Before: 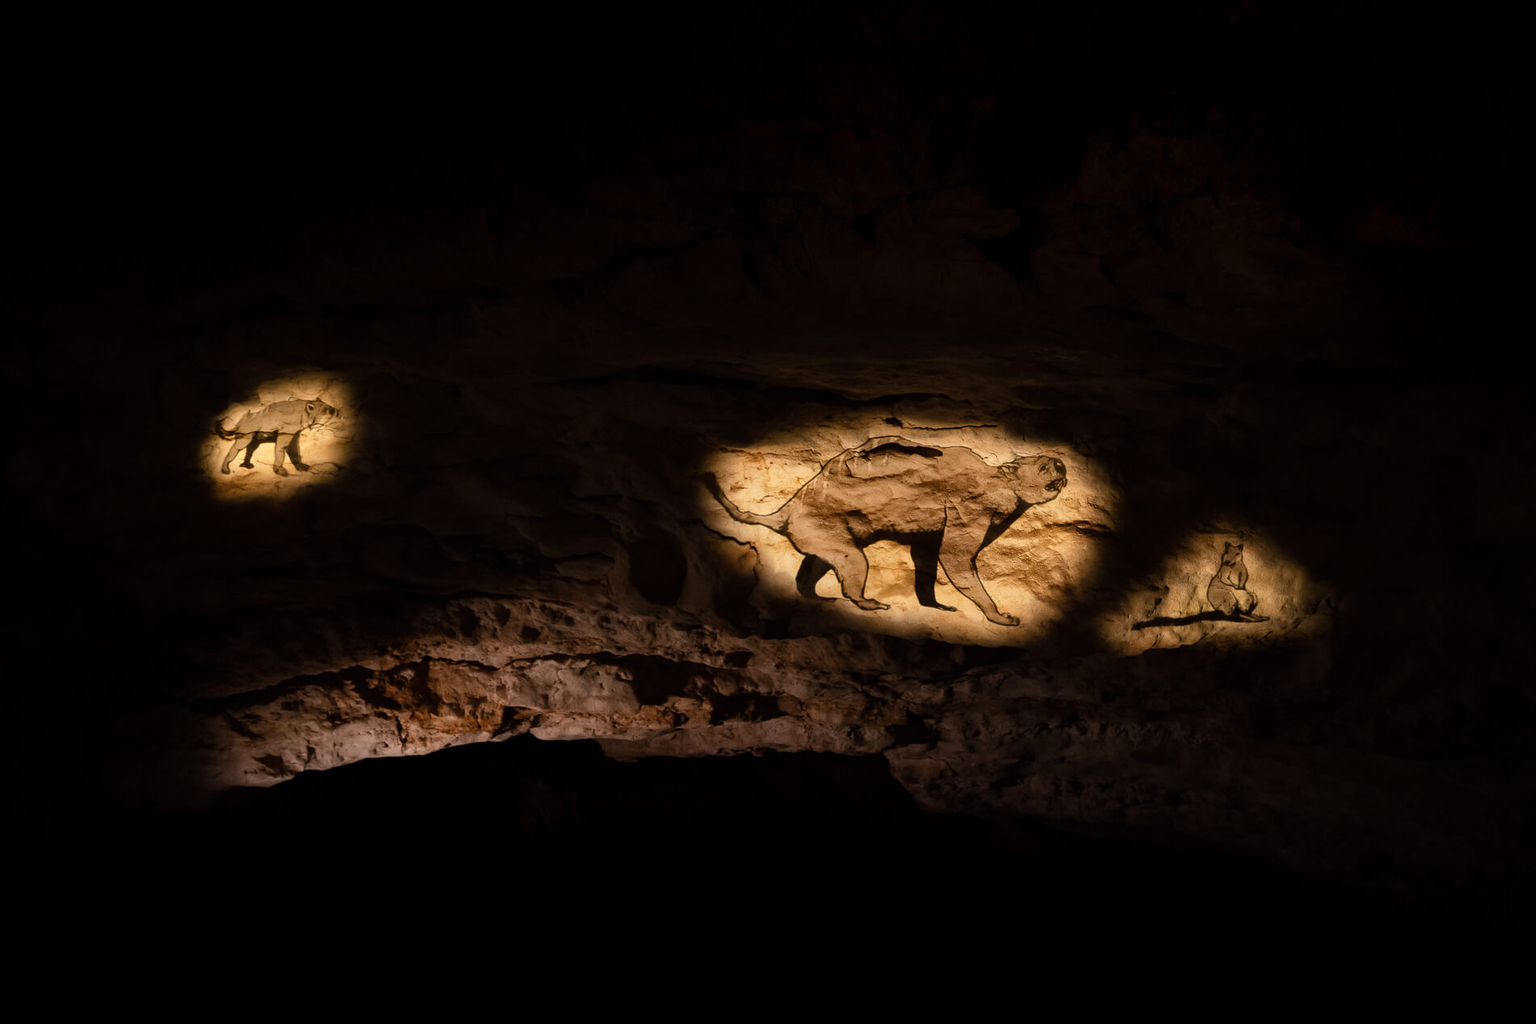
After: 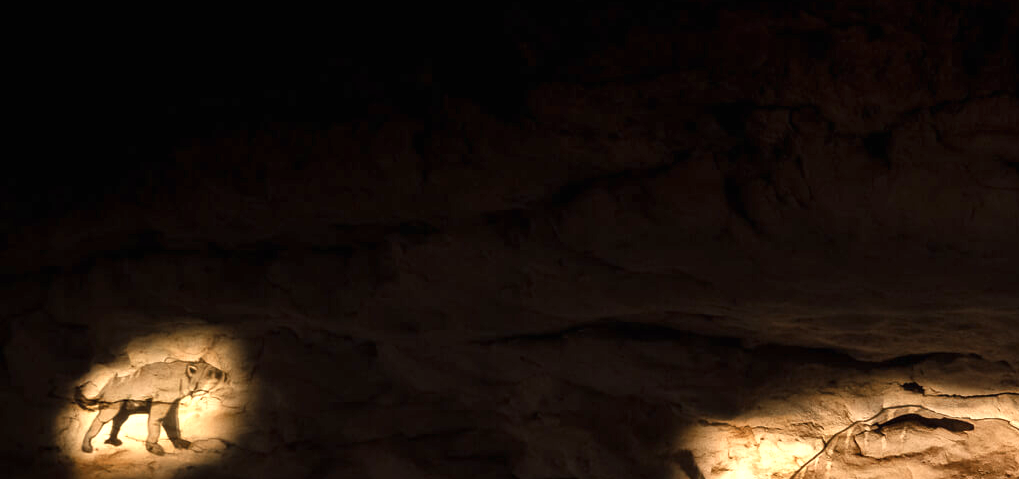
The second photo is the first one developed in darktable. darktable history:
color zones: curves: ch0 [(0, 0.5) (0.125, 0.4) (0.25, 0.5) (0.375, 0.4) (0.5, 0.4) (0.625, 0.6) (0.75, 0.6) (0.875, 0.5)]; ch1 [(0, 0.35) (0.125, 0.45) (0.25, 0.35) (0.375, 0.35) (0.5, 0.35) (0.625, 0.35) (0.75, 0.45) (0.875, 0.35)]; ch2 [(0, 0.6) (0.125, 0.5) (0.25, 0.5) (0.375, 0.6) (0.5, 0.6) (0.625, 0.5) (0.75, 0.5) (0.875, 0.5)]
crop: left 10.121%, top 10.631%, right 36.218%, bottom 51.526%
exposure: black level correction 0, exposure 1.1 EV, compensate exposure bias true, compensate highlight preservation false
